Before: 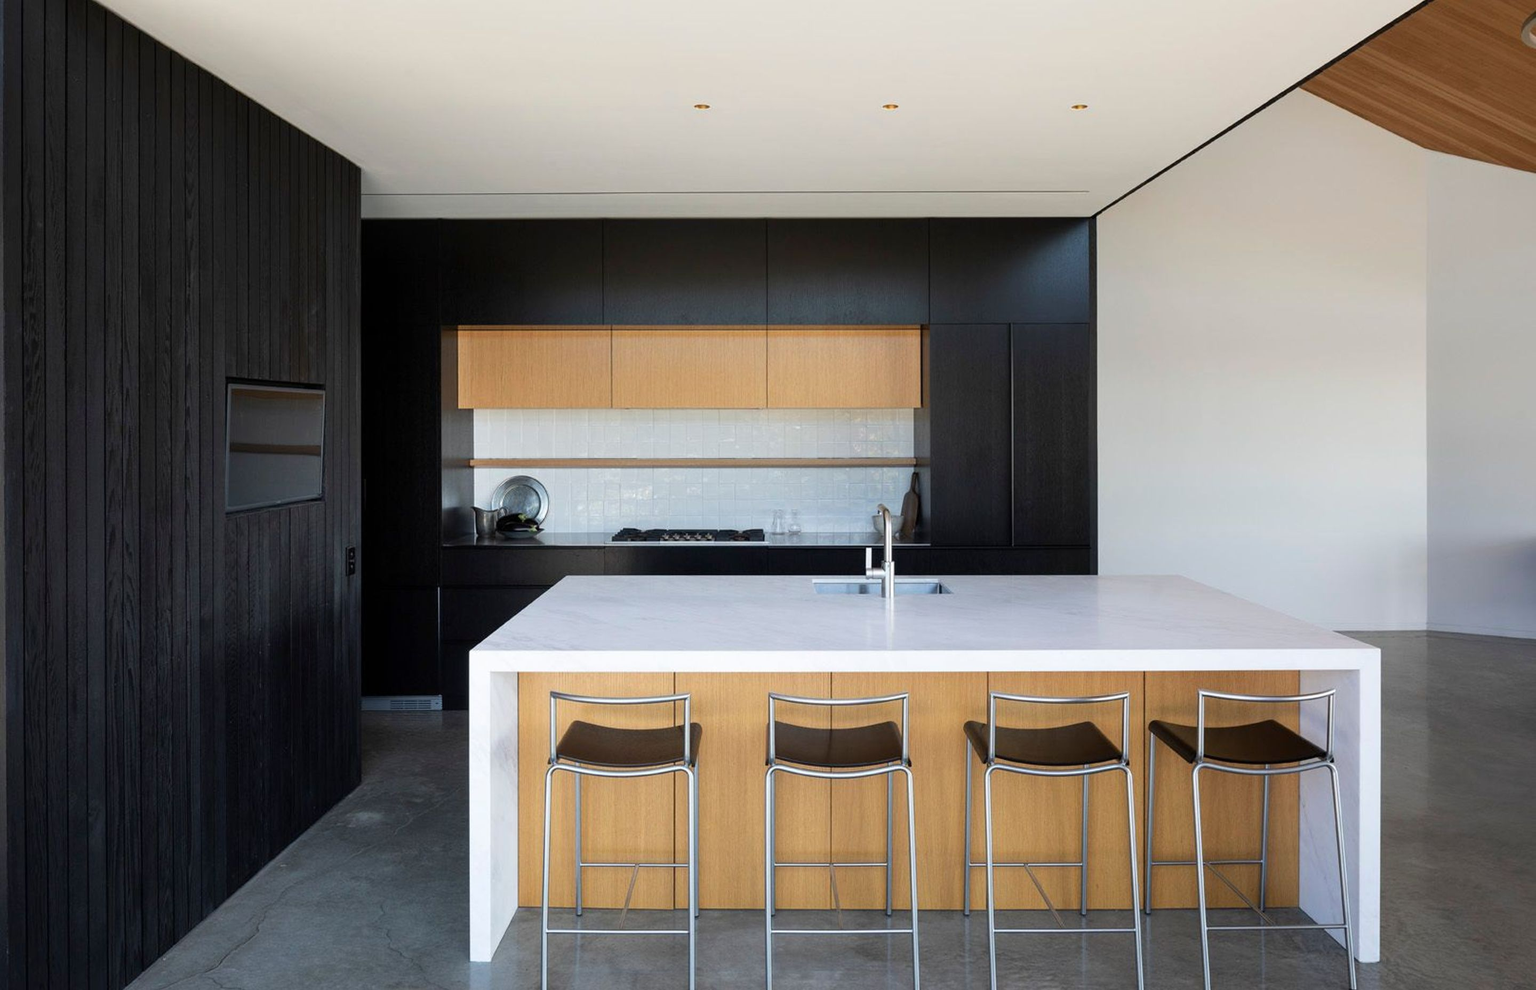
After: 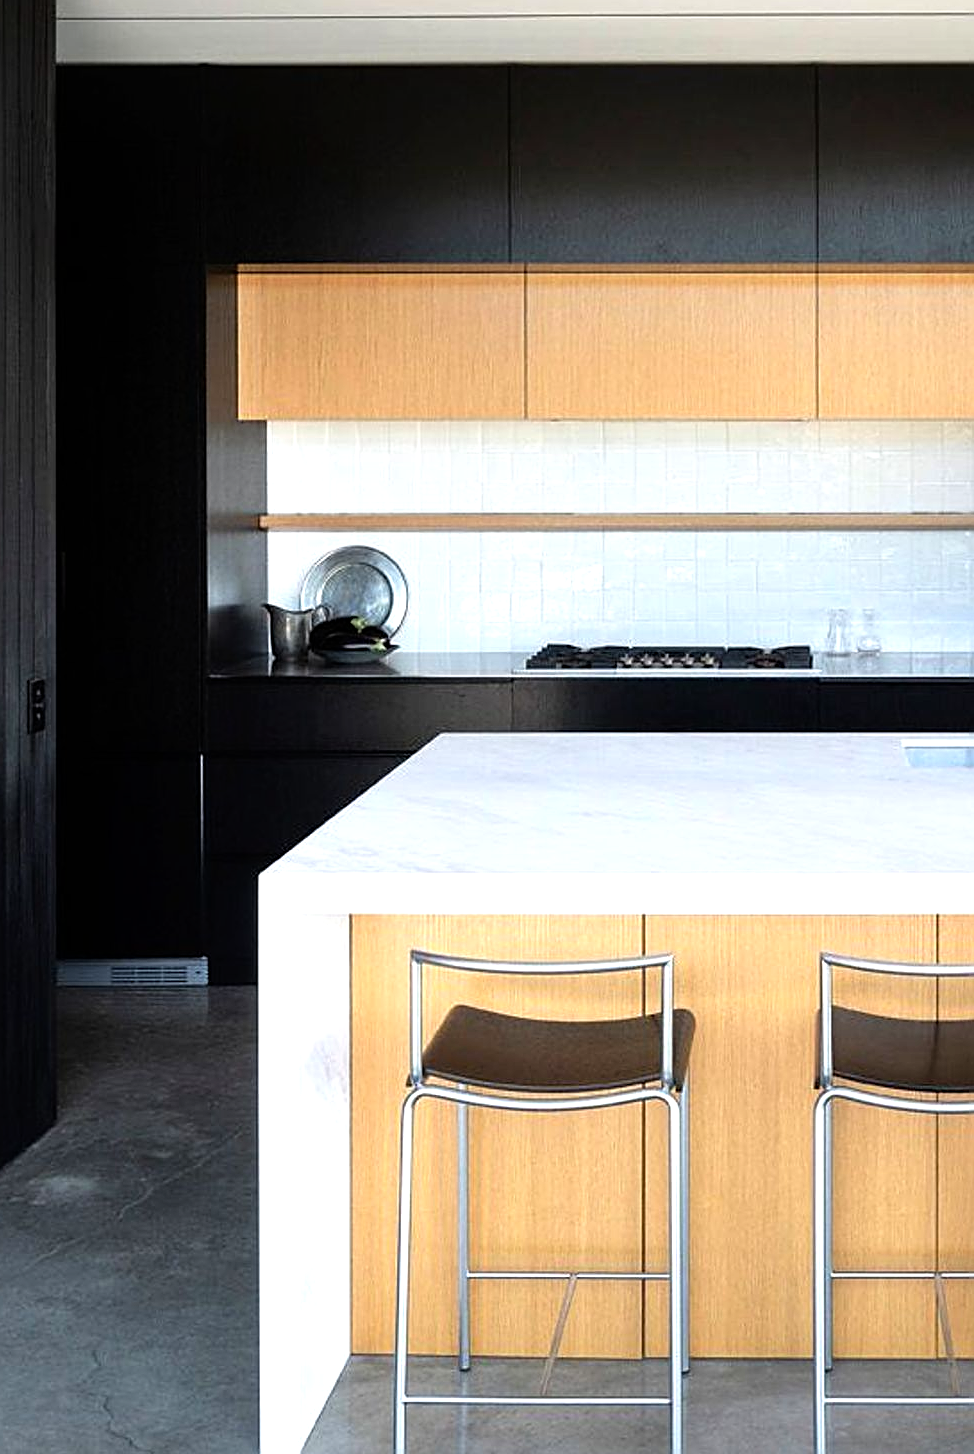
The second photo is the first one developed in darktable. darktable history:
tone equalizer: -8 EV -0.742 EV, -7 EV -0.7 EV, -6 EV -0.634 EV, -5 EV -0.419 EV, -3 EV 0.398 EV, -2 EV 0.6 EV, -1 EV 0.695 EV, +0 EV 0.742 EV
sharpen: on, module defaults
crop and rotate: left 21.567%, top 18.682%, right 44.612%, bottom 2.968%
